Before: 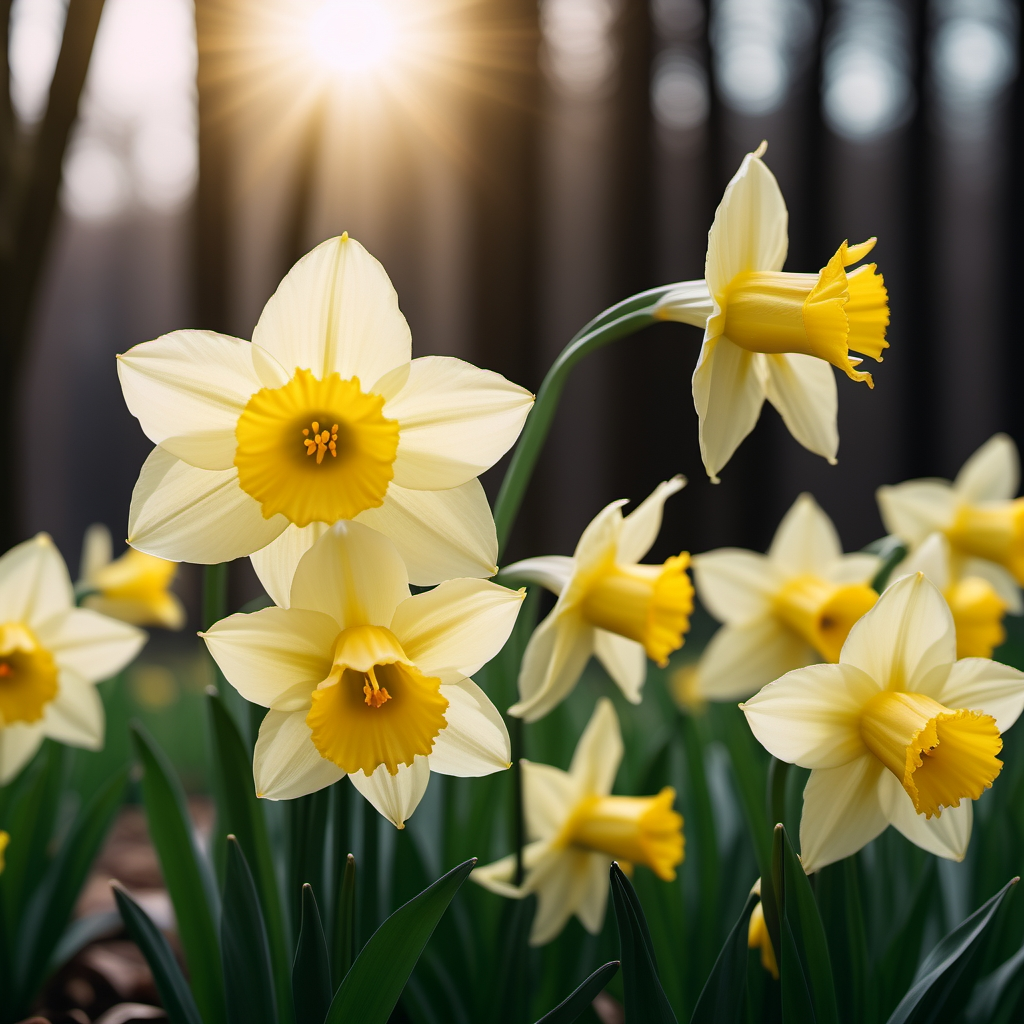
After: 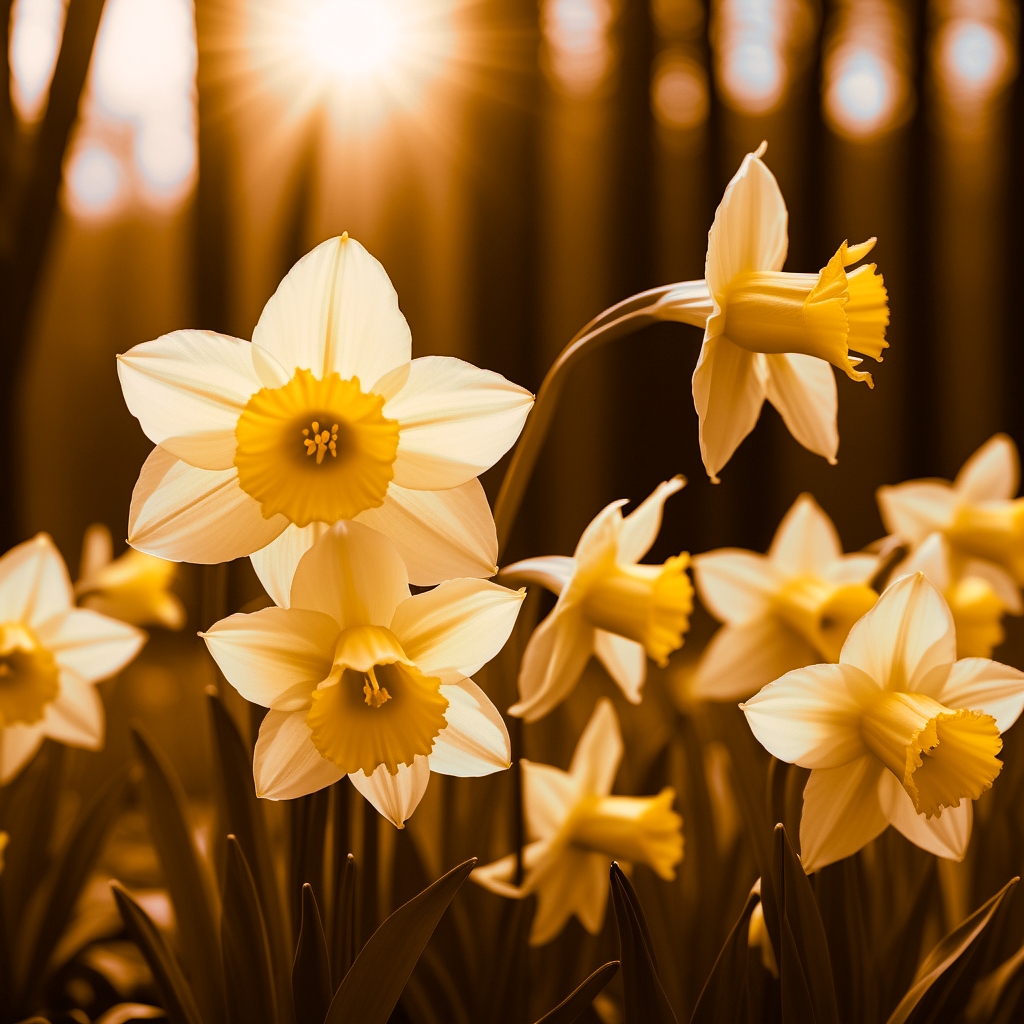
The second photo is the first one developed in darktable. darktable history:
color balance rgb: on, module defaults
rotate and perspective: crop left 0, crop top 0
split-toning: shadows › hue 26°, shadows › saturation 0.92, highlights › hue 40°, highlights › saturation 0.92, balance -63, compress 0%
